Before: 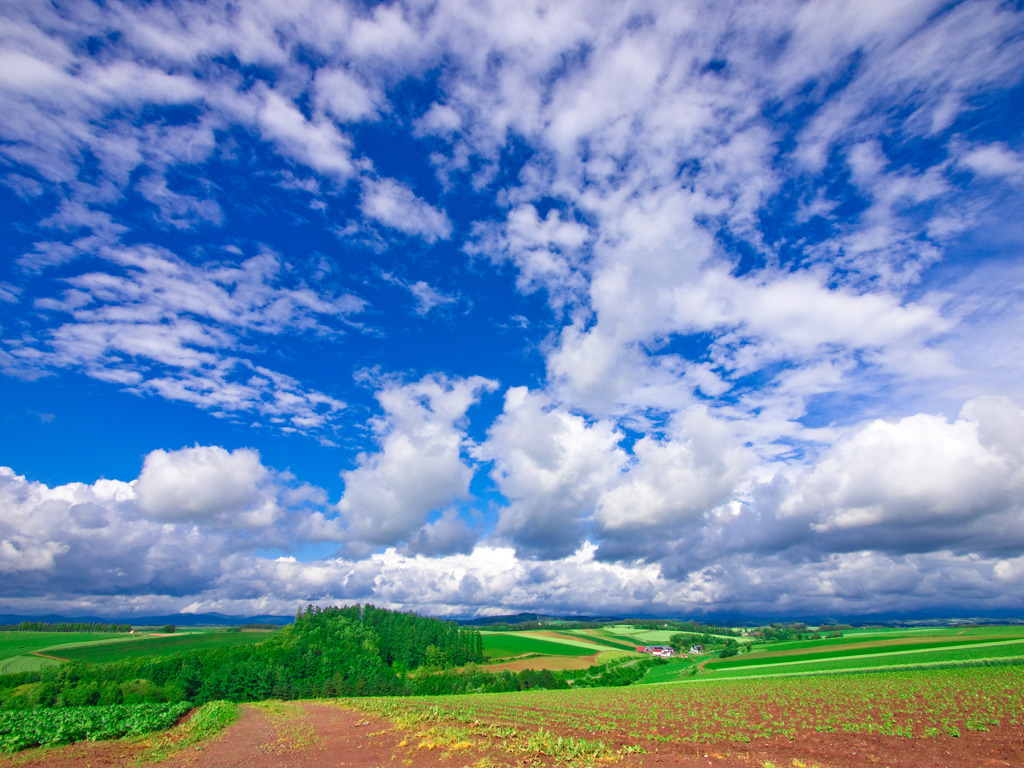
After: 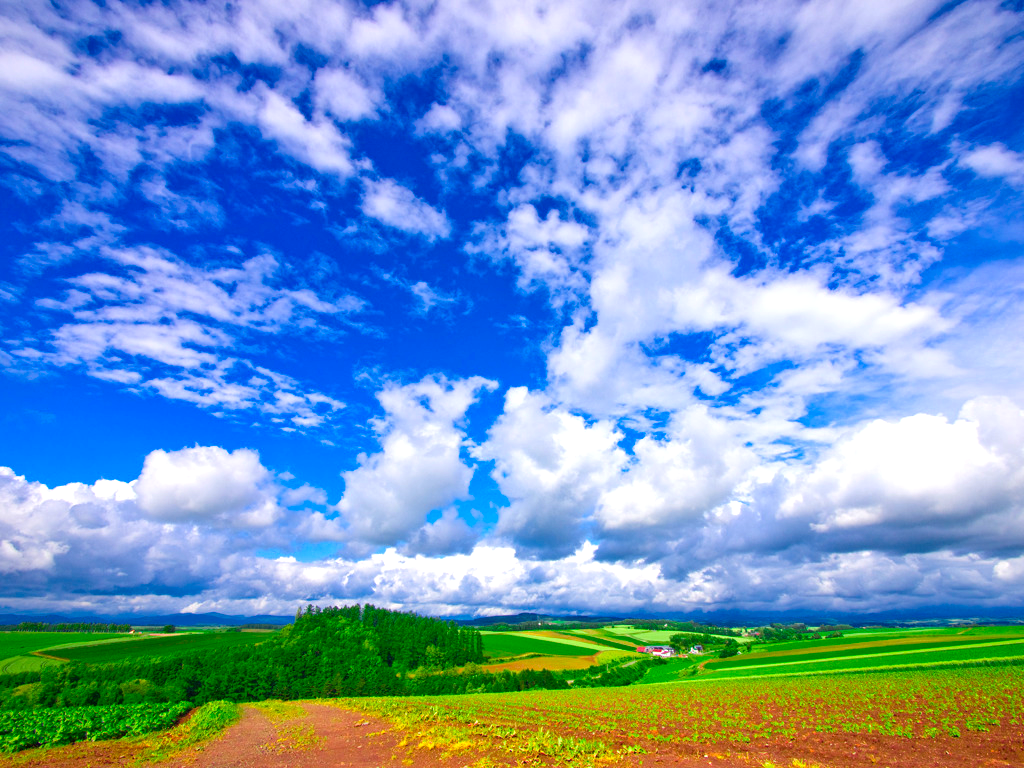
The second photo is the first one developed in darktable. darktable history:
color balance rgb: shadows lift › chroma 0.674%, shadows lift › hue 110.28°, perceptual saturation grading › global saturation 30.857%, global vibrance 20%
tone equalizer: -8 EV -0.445 EV, -7 EV -0.41 EV, -6 EV -0.304 EV, -5 EV -0.237 EV, -3 EV 0.216 EV, -2 EV 0.338 EV, -1 EV 0.375 EV, +0 EV 0.433 EV, edges refinement/feathering 500, mask exposure compensation -1.57 EV, preserve details no
